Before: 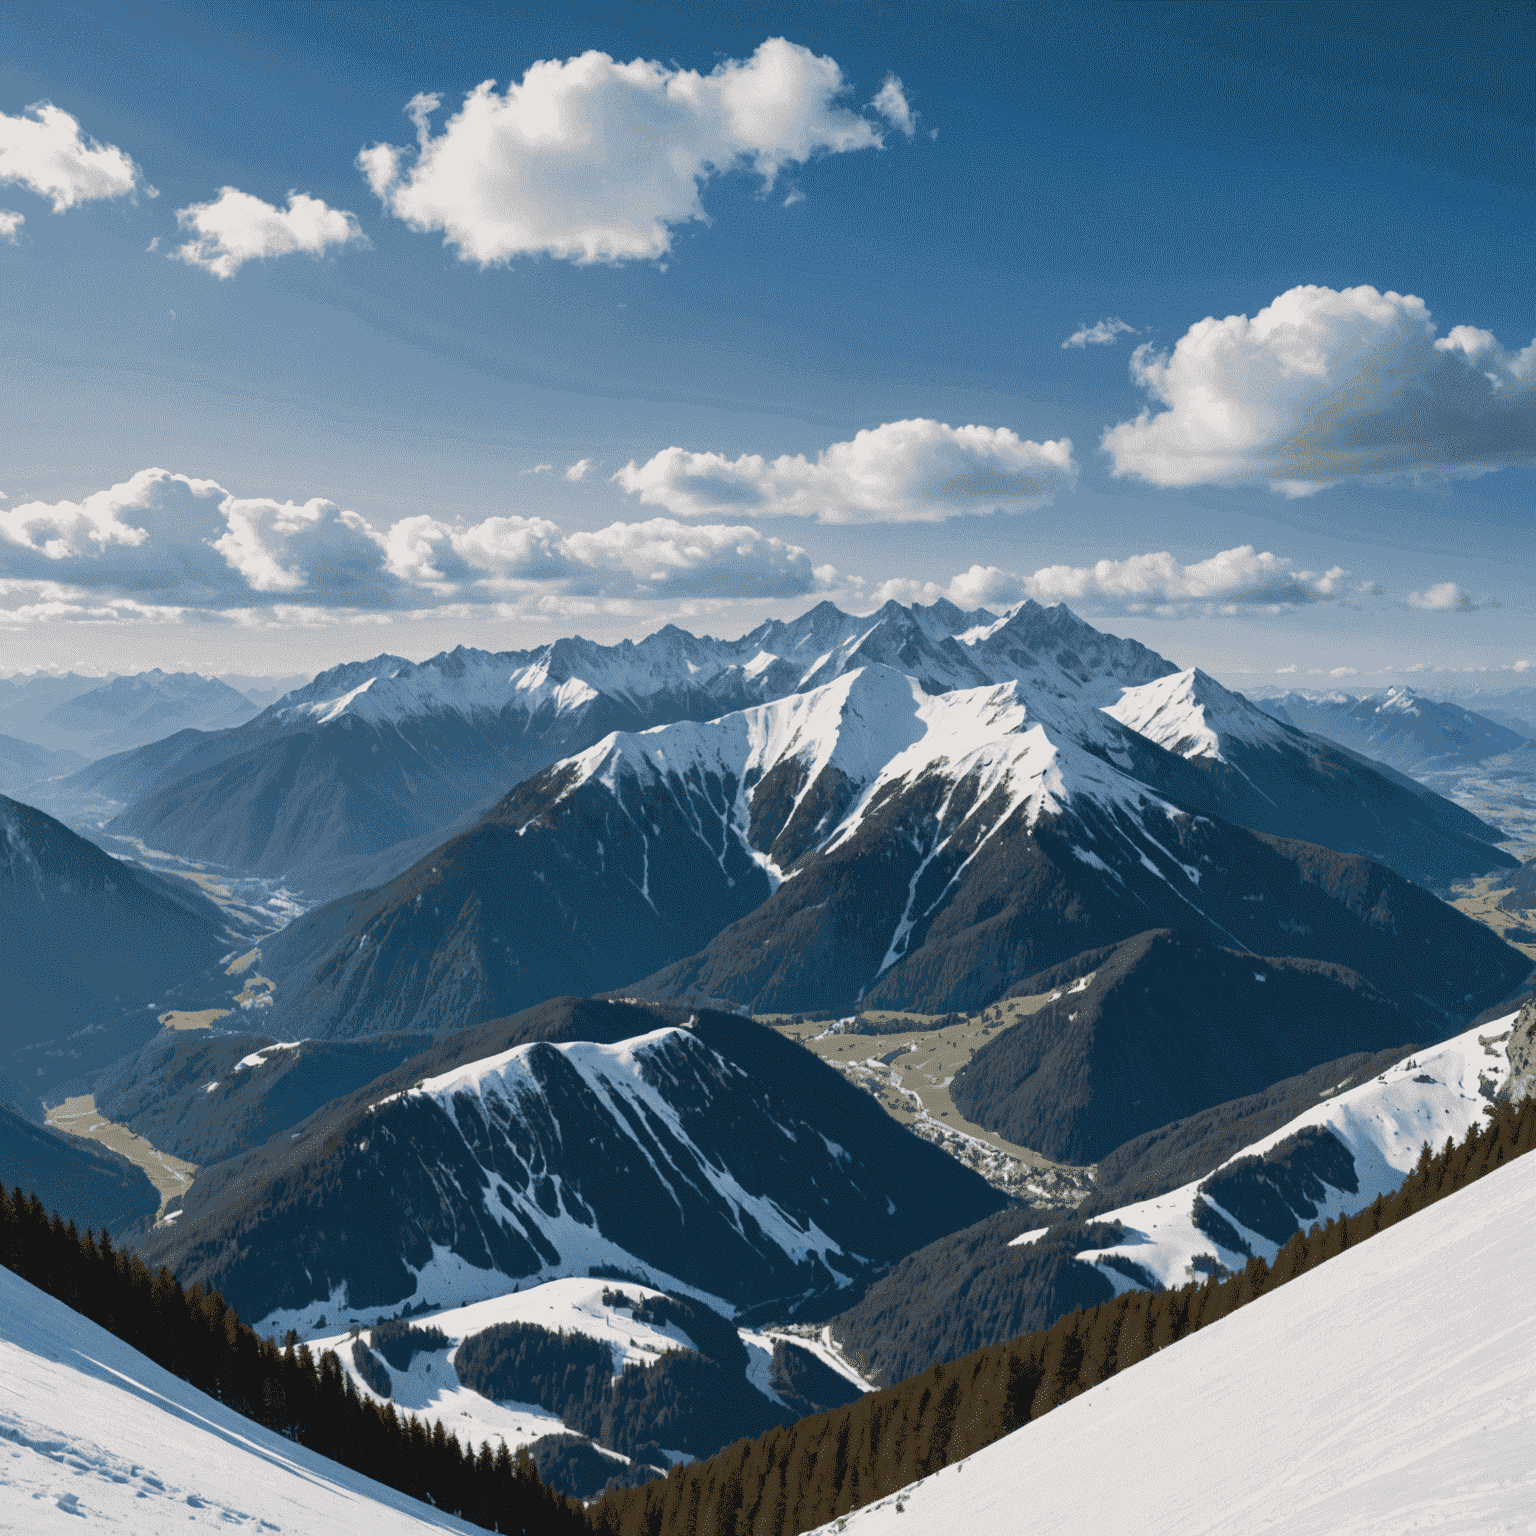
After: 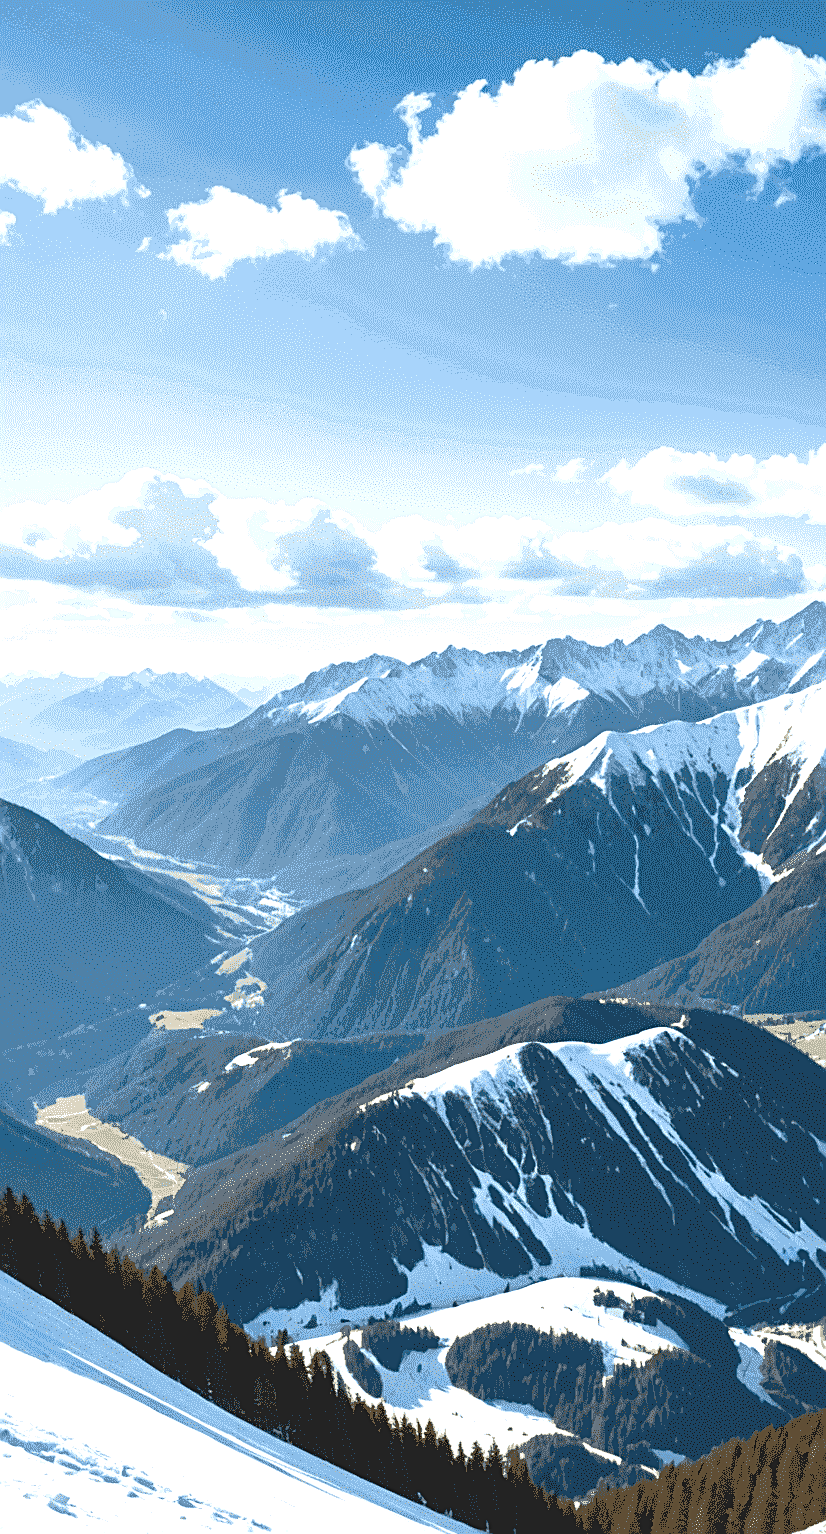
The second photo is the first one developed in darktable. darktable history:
exposure: black level correction 0, exposure 1.2 EV, compensate exposure bias true, compensate highlight preservation false
crop: left 0.587%, right 45.588%, bottom 0.086%
sharpen: on, module defaults
color zones: curves: ch1 [(0, 0.469) (0.001, 0.469) (0.12, 0.446) (0.248, 0.469) (0.5, 0.5) (0.748, 0.5) (0.999, 0.469) (1, 0.469)]
